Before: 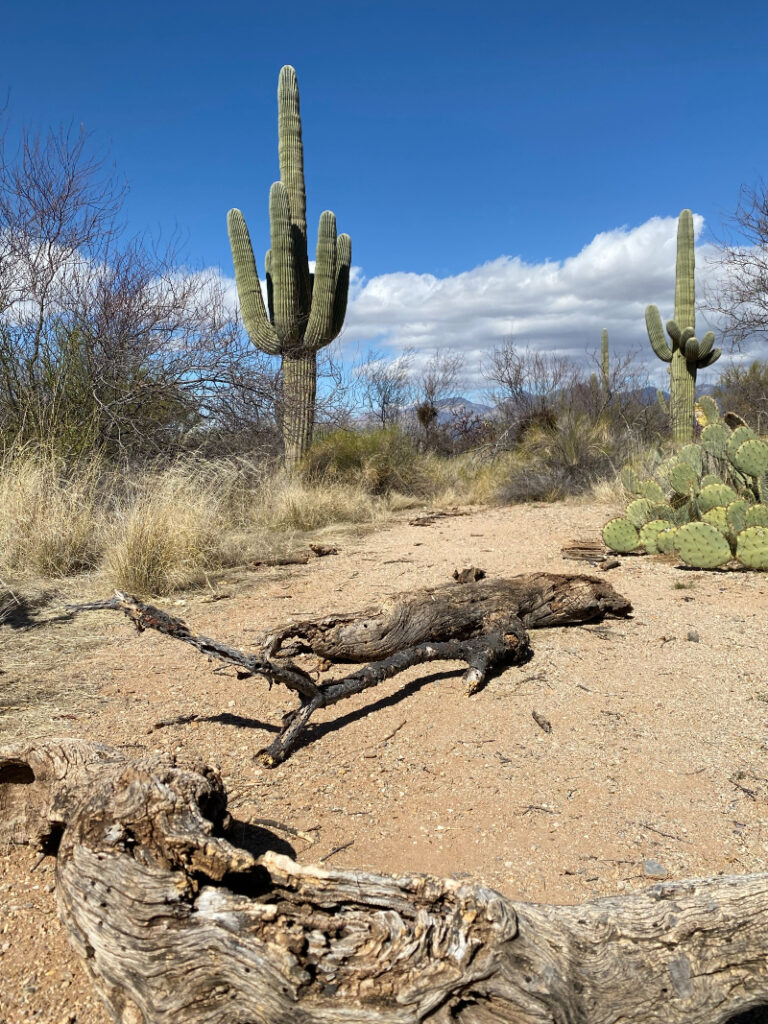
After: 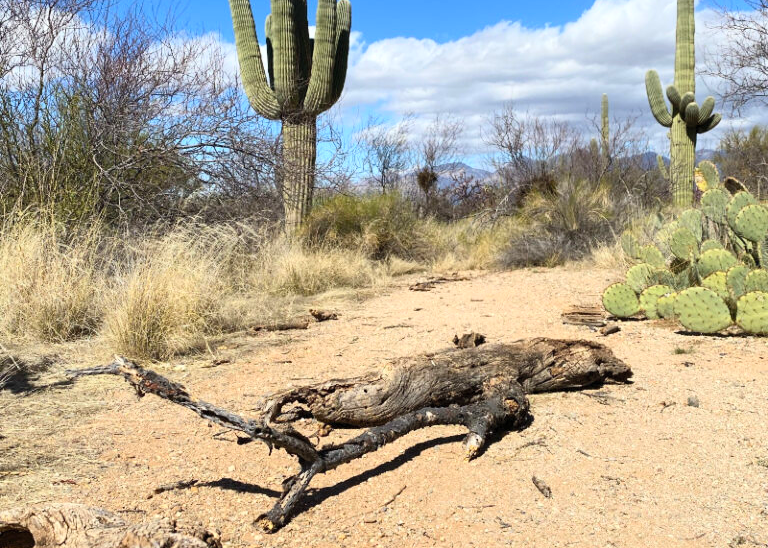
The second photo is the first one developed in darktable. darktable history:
white balance: emerald 1
contrast brightness saturation: contrast 0.2, brightness 0.16, saturation 0.22
crop and rotate: top 23.043%, bottom 23.437%
